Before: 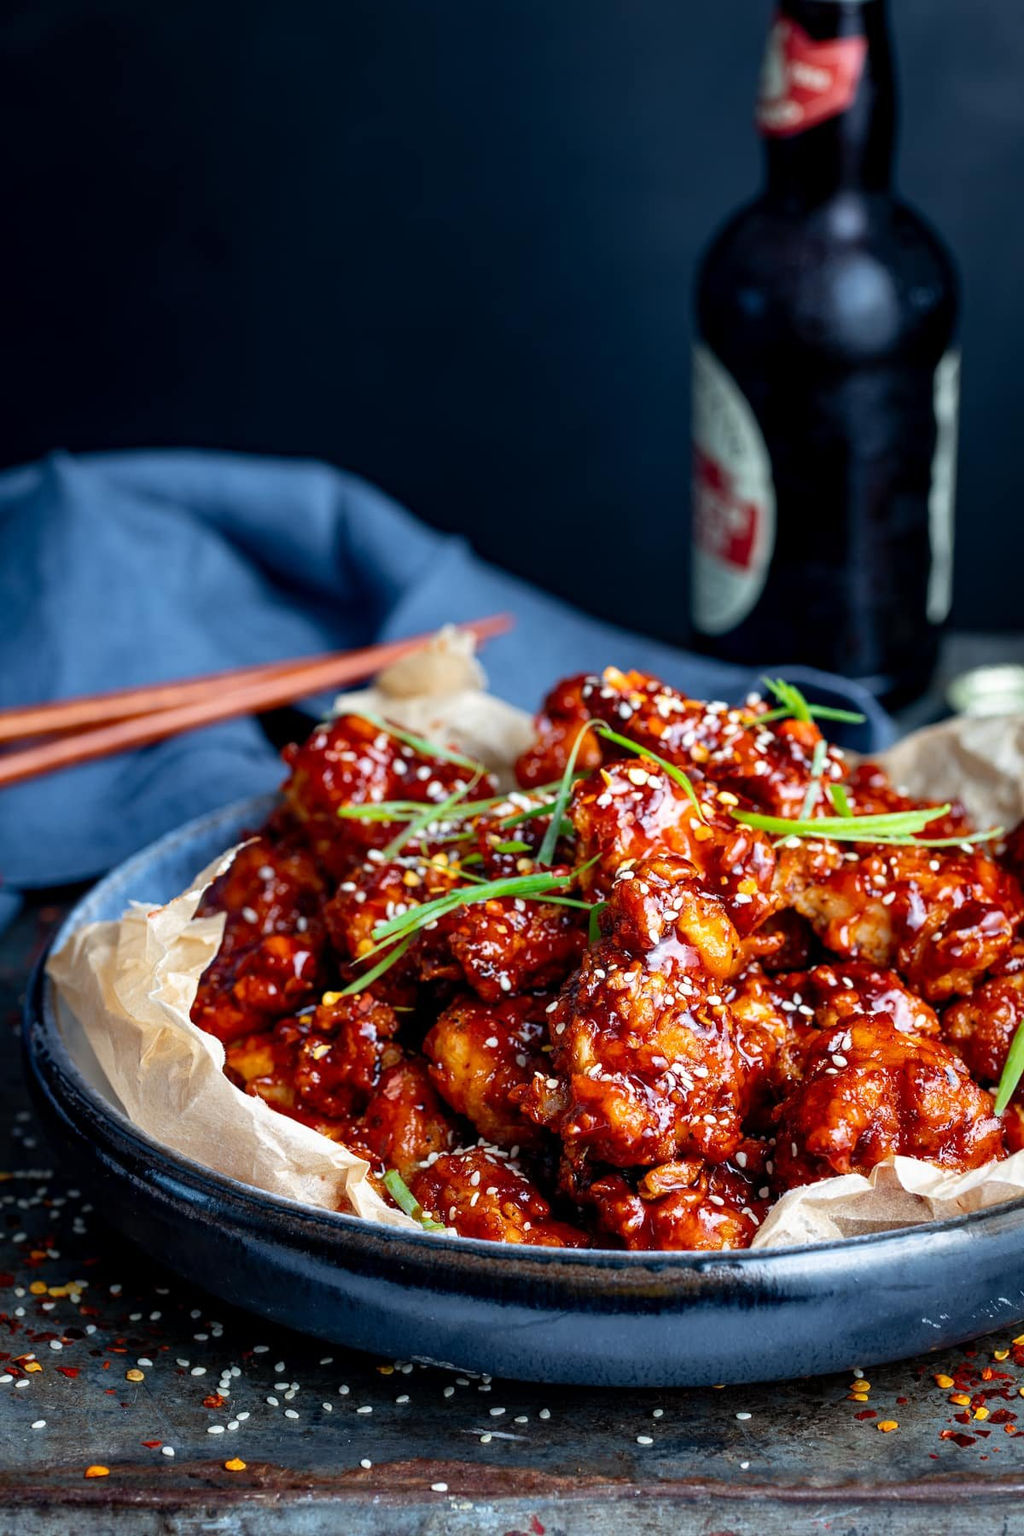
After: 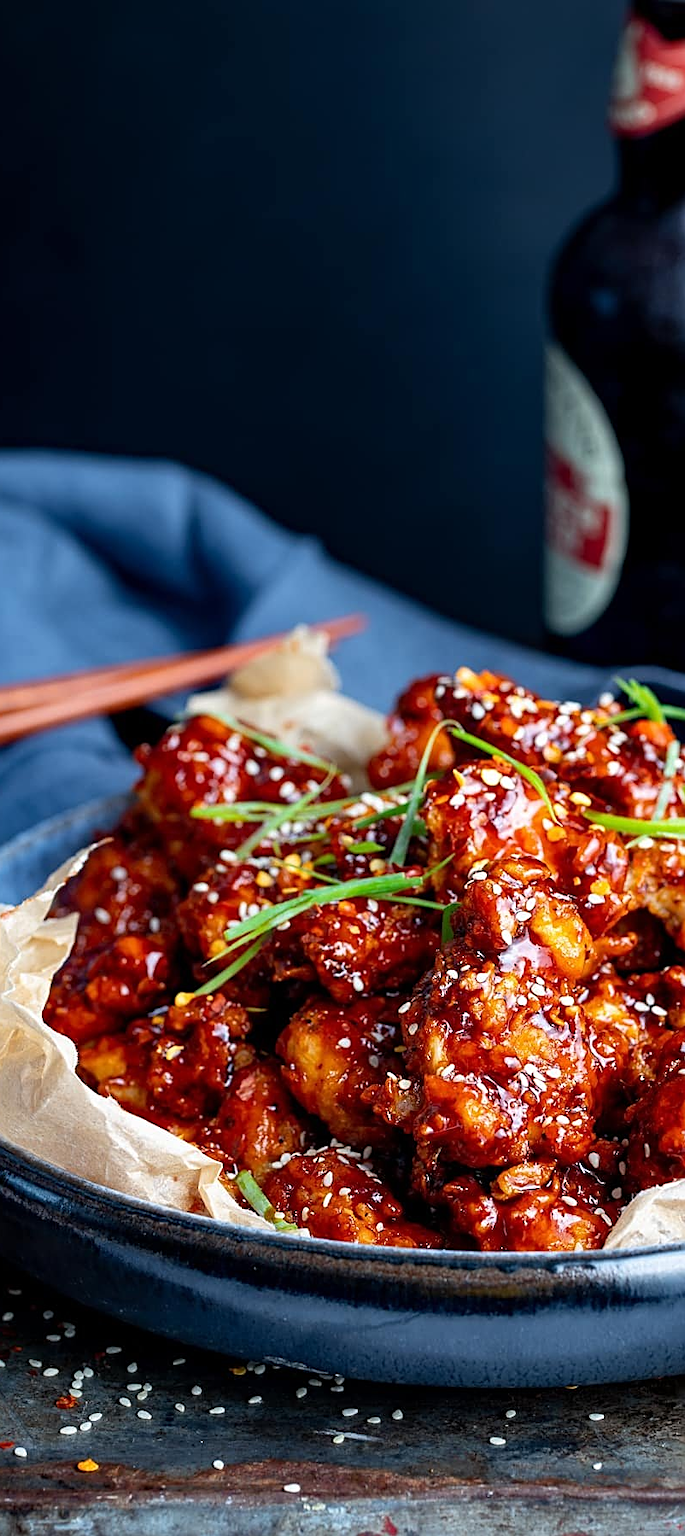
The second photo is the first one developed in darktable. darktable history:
crop and rotate: left 14.457%, right 18.601%
sharpen: on, module defaults
